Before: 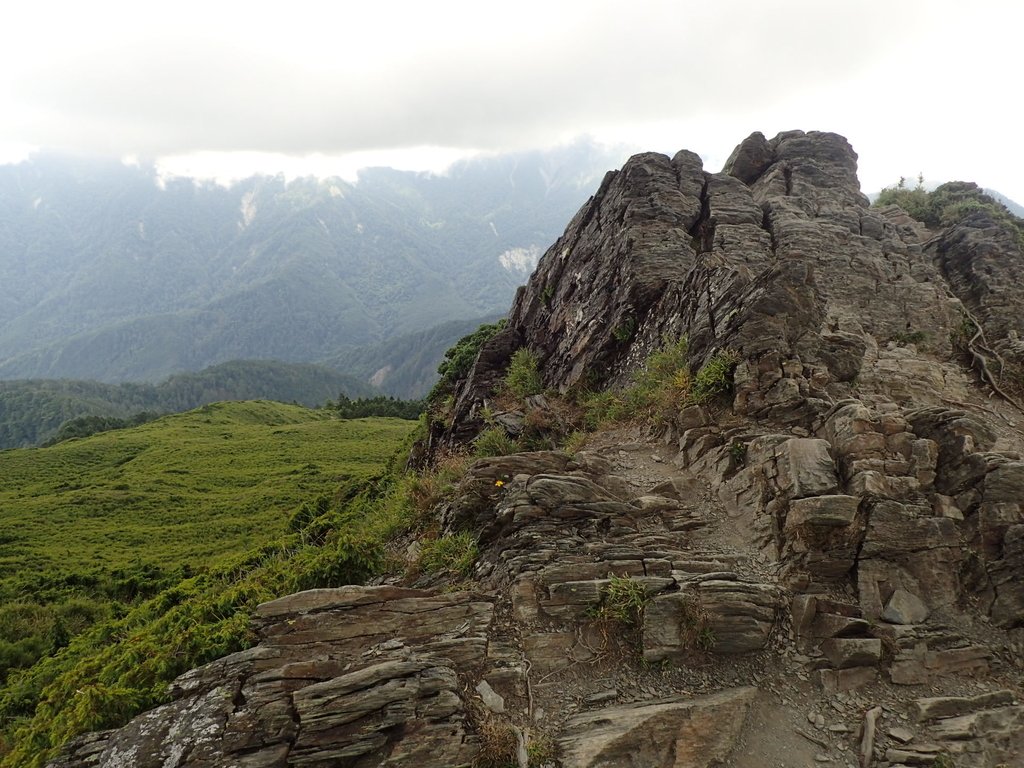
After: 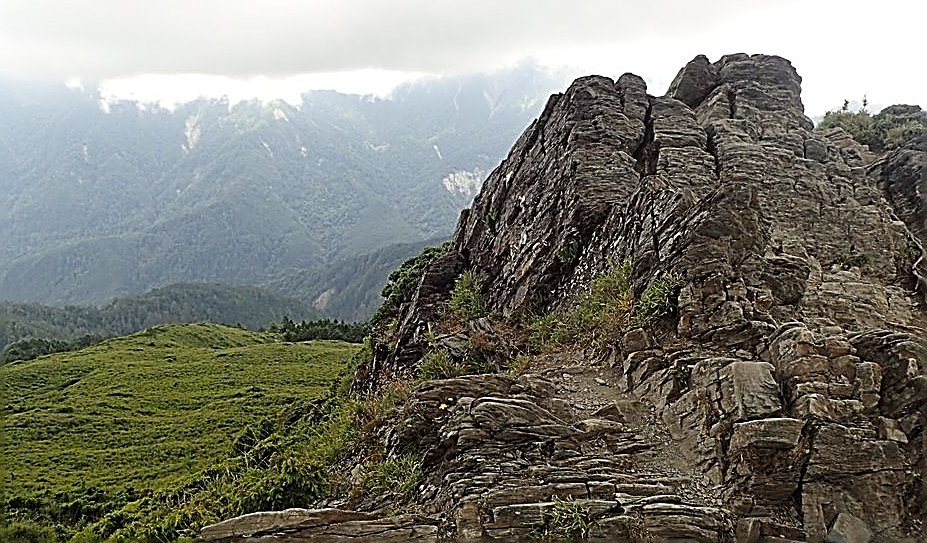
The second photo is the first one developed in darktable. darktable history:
sharpen: amount 1.846
crop: left 5.558%, top 10.073%, right 3.826%, bottom 19.106%
